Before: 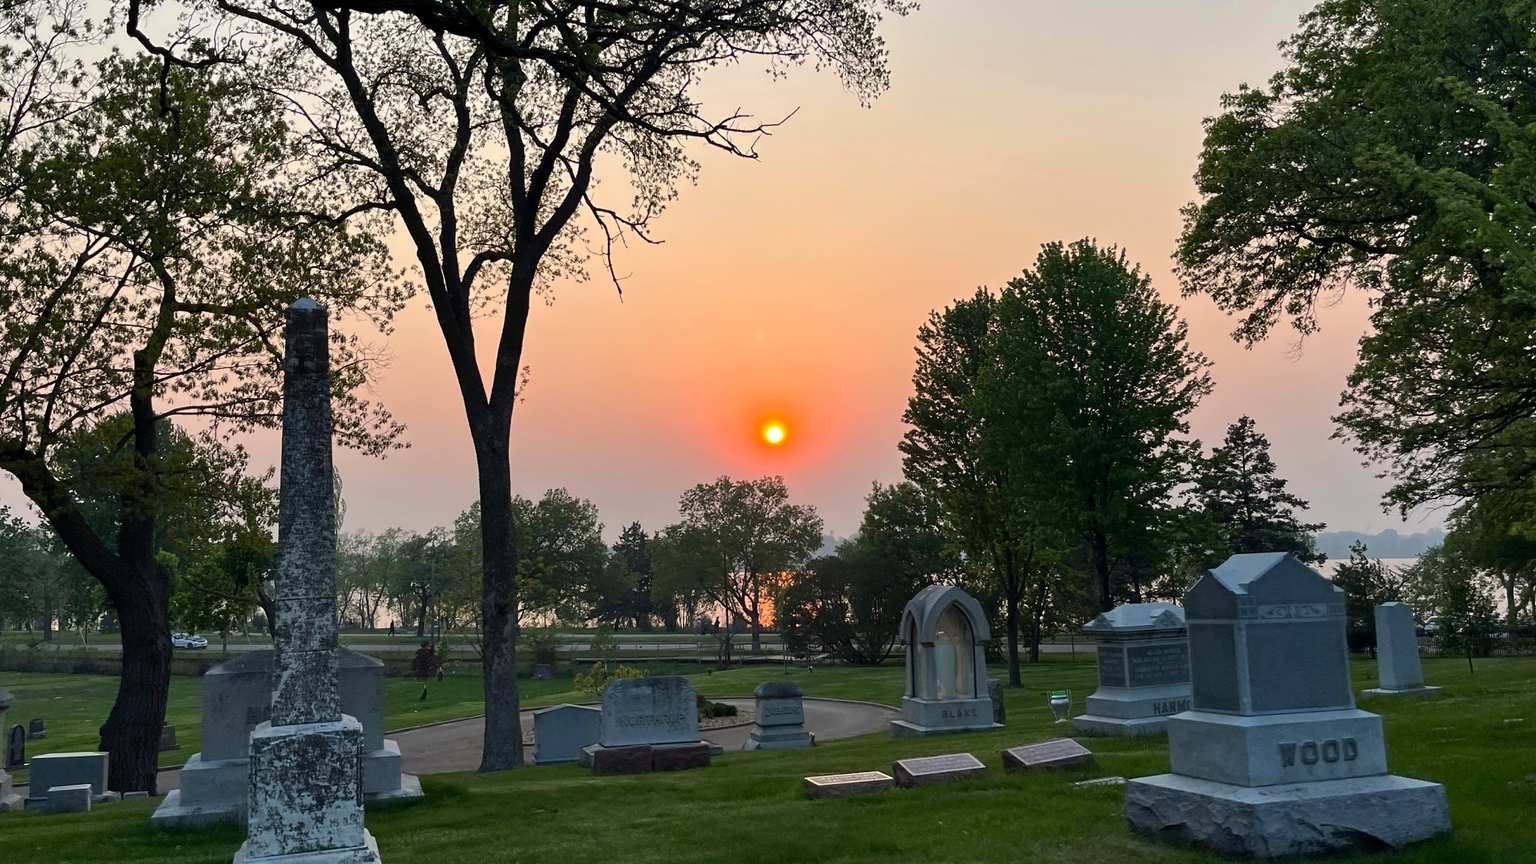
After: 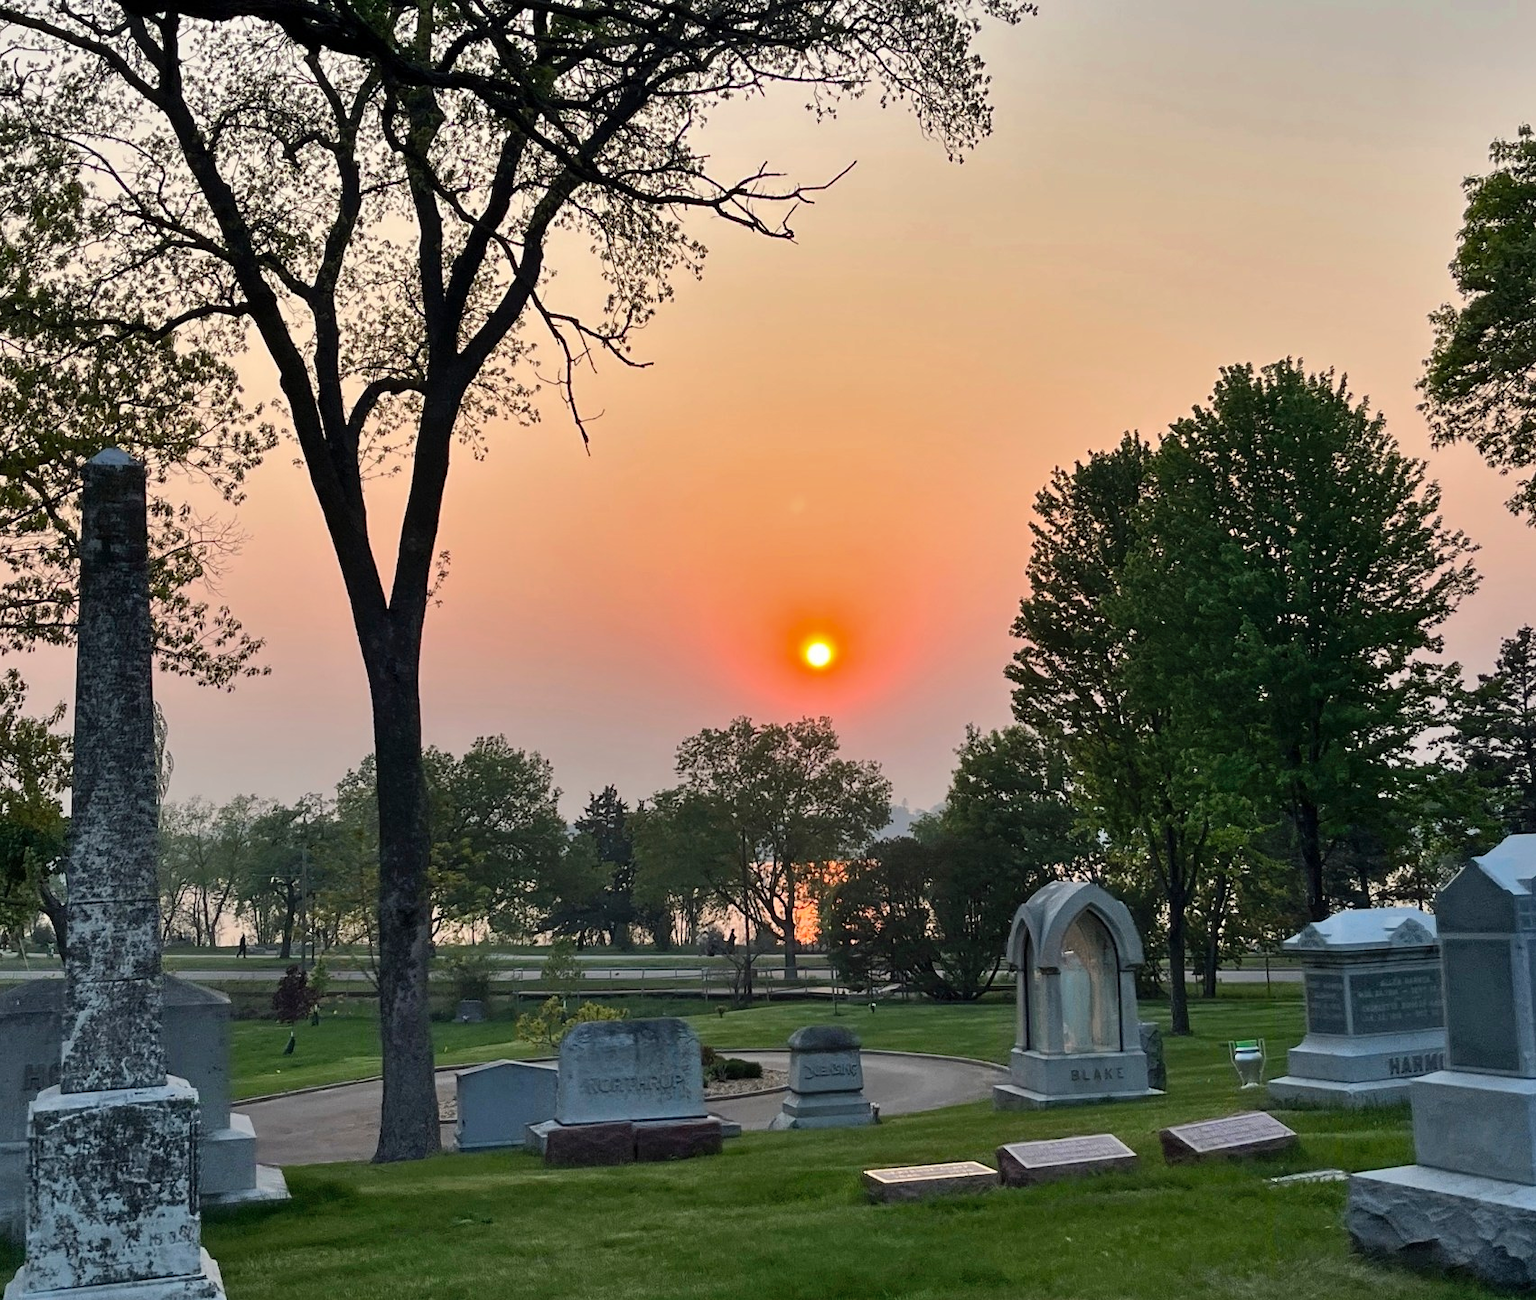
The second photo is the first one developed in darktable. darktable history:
crop and rotate: left 15.041%, right 18.532%
shadows and highlights: soften with gaussian
